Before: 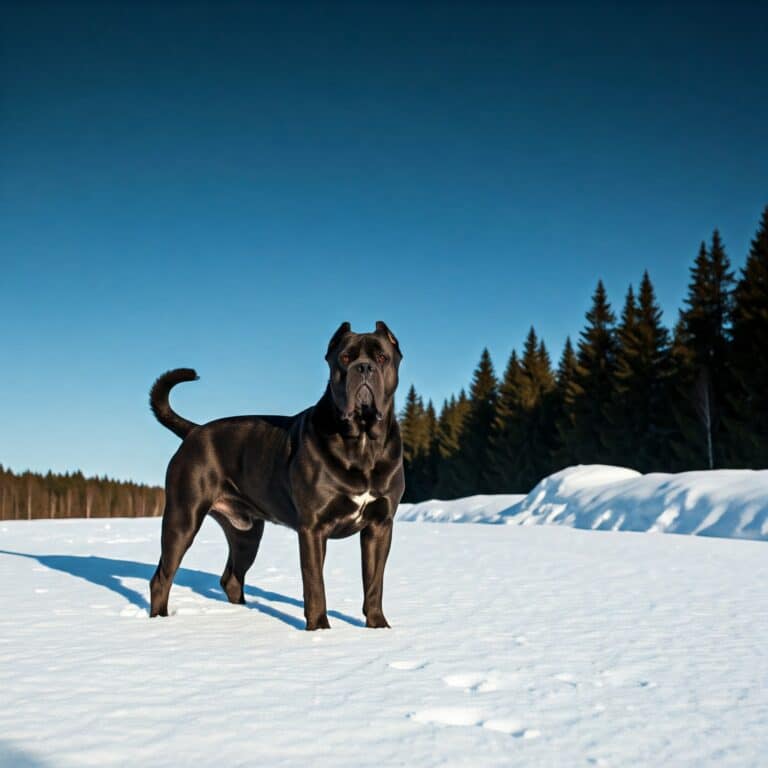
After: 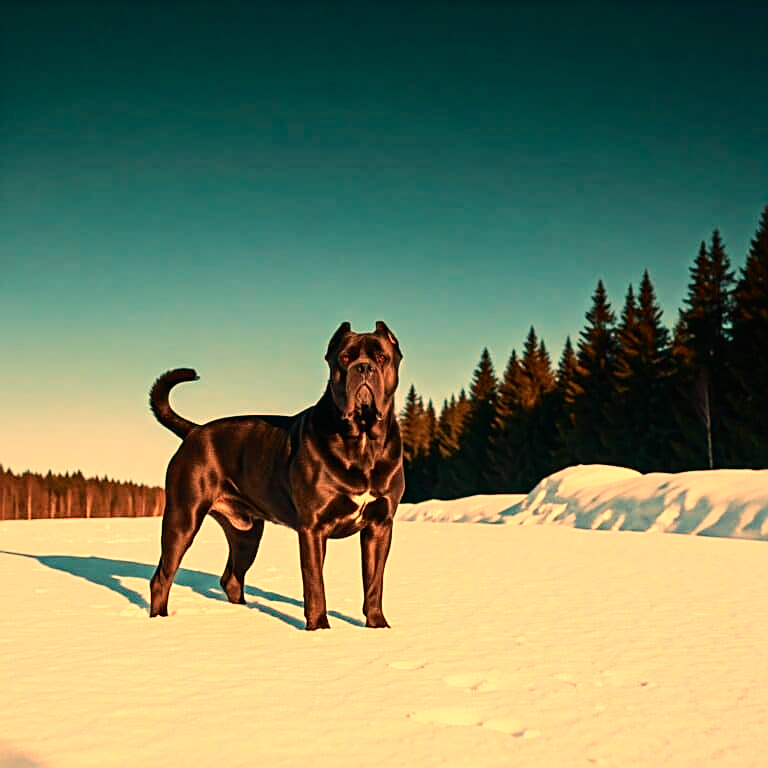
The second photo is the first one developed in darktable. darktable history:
white balance: red 1.467, blue 0.684
sharpen: on, module defaults
tone curve: curves: ch0 [(0, 0.01) (0.037, 0.032) (0.131, 0.108) (0.275, 0.258) (0.483, 0.512) (0.61, 0.661) (0.696, 0.742) (0.792, 0.834) (0.911, 0.936) (0.997, 0.995)]; ch1 [(0, 0) (0.308, 0.29) (0.425, 0.411) (0.503, 0.502) (0.551, 0.563) (0.683, 0.706) (0.746, 0.77) (1, 1)]; ch2 [(0, 0) (0.246, 0.233) (0.36, 0.352) (0.415, 0.415) (0.485, 0.487) (0.502, 0.502) (0.525, 0.523) (0.545, 0.552) (0.587, 0.6) (0.636, 0.652) (0.711, 0.729) (0.845, 0.855) (0.998, 0.977)], color space Lab, independent channels, preserve colors none
